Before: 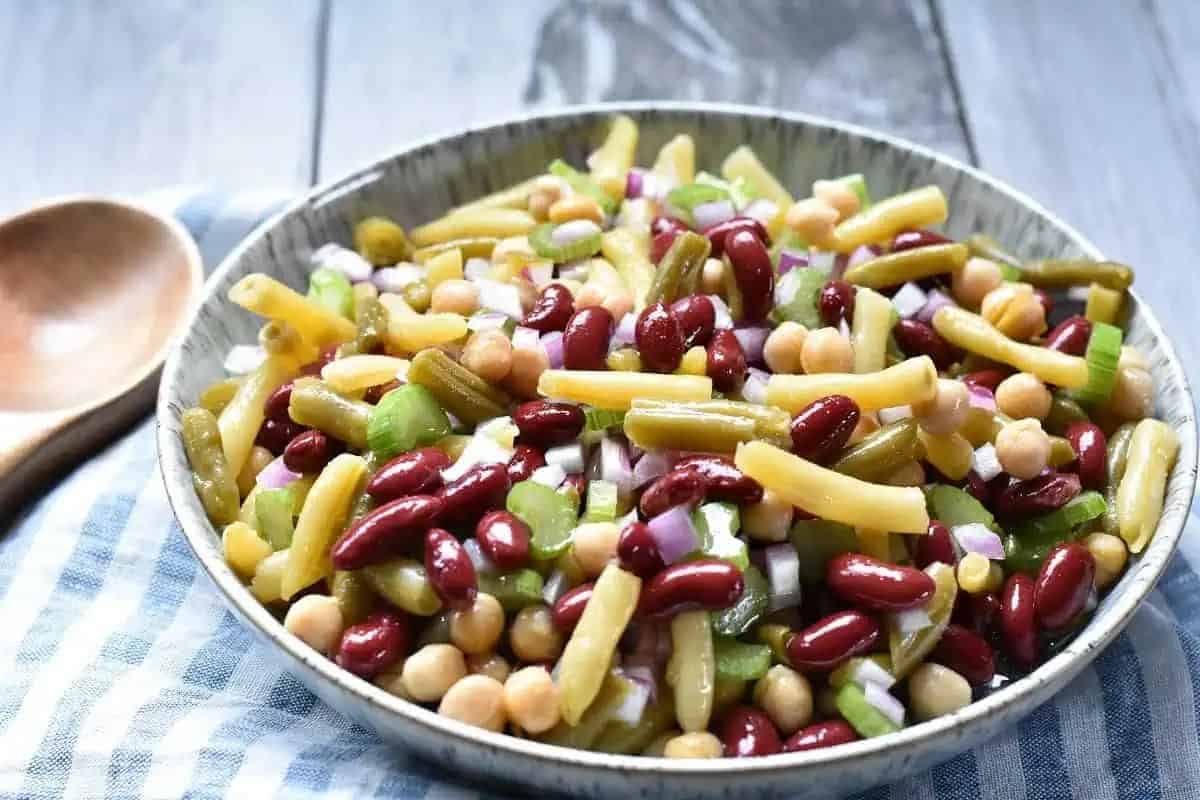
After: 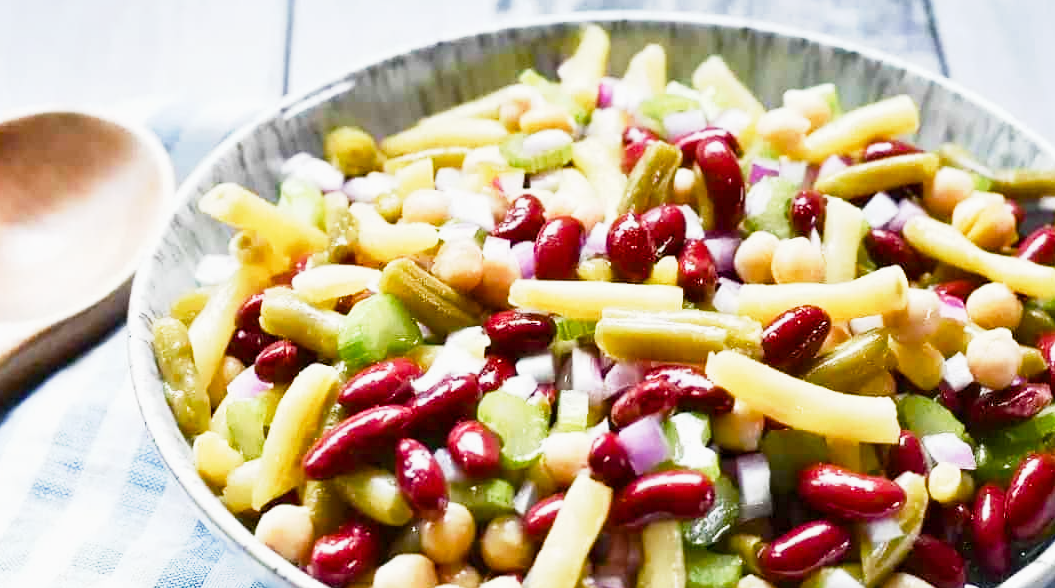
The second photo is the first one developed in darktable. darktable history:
crop and rotate: left 2.425%, top 11.305%, right 9.6%, bottom 15.08%
base curve: curves: ch0 [(0, 0) (0.088, 0.125) (0.176, 0.251) (0.354, 0.501) (0.613, 0.749) (1, 0.877)], preserve colors none
color balance rgb: perceptual saturation grading › global saturation 25%, perceptual saturation grading › highlights -50%, perceptual saturation grading › shadows 30%, perceptual brilliance grading › global brilliance 12%, global vibrance 20%
